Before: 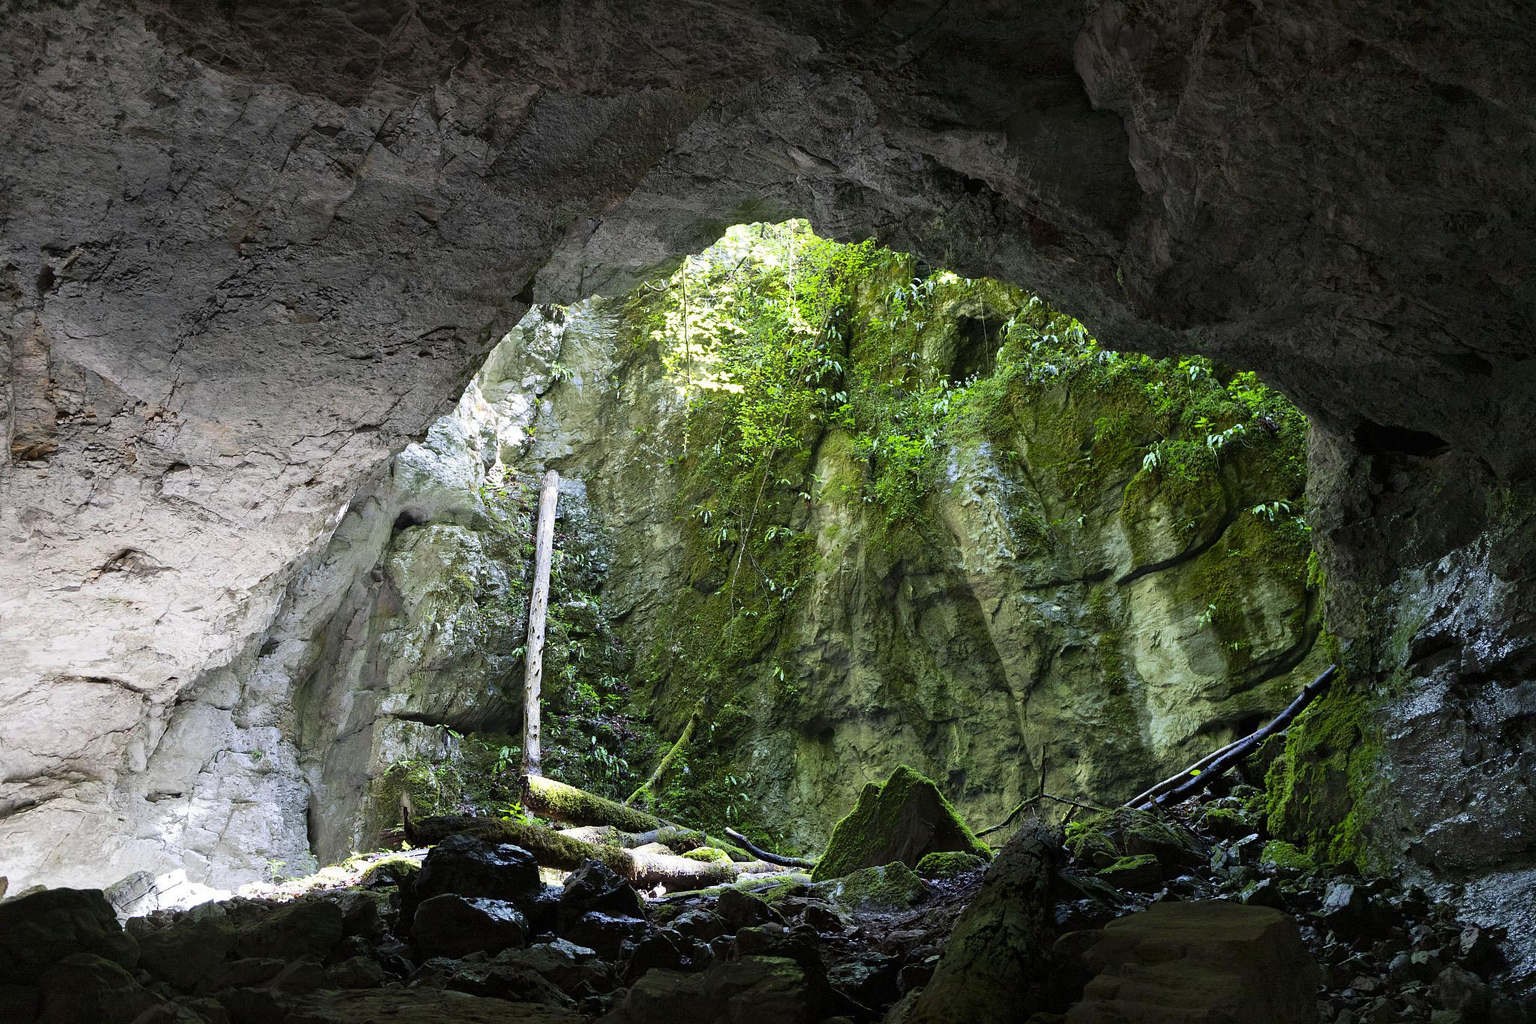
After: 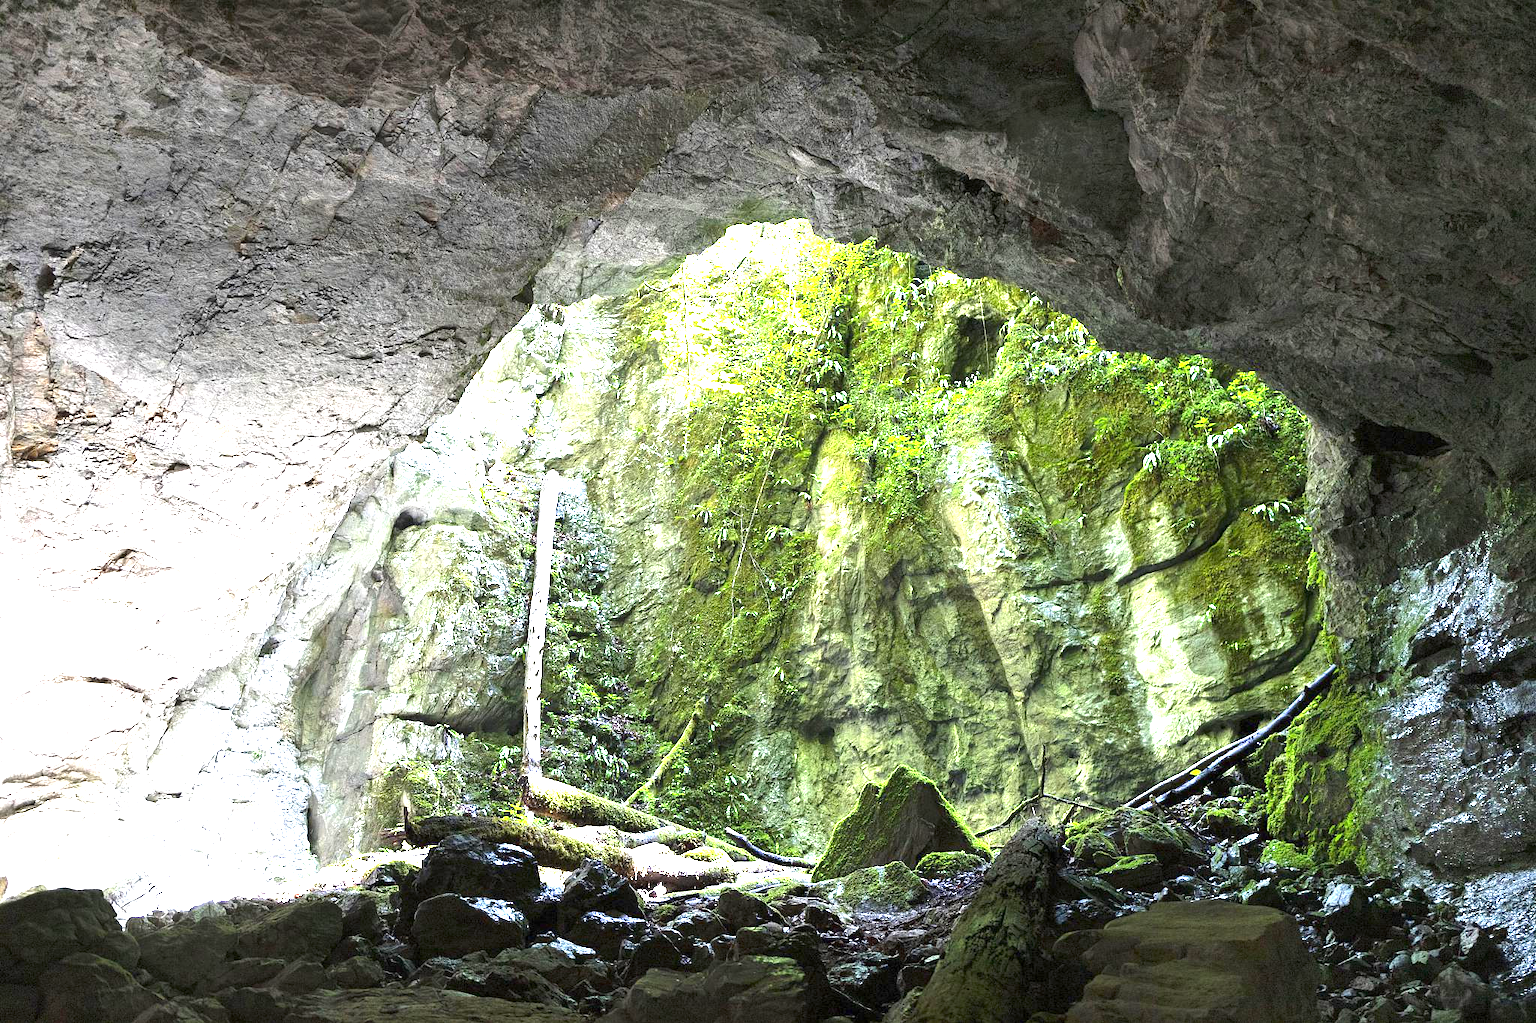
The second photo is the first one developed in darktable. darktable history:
exposure: exposure 2.004 EV, compensate highlight preservation false
